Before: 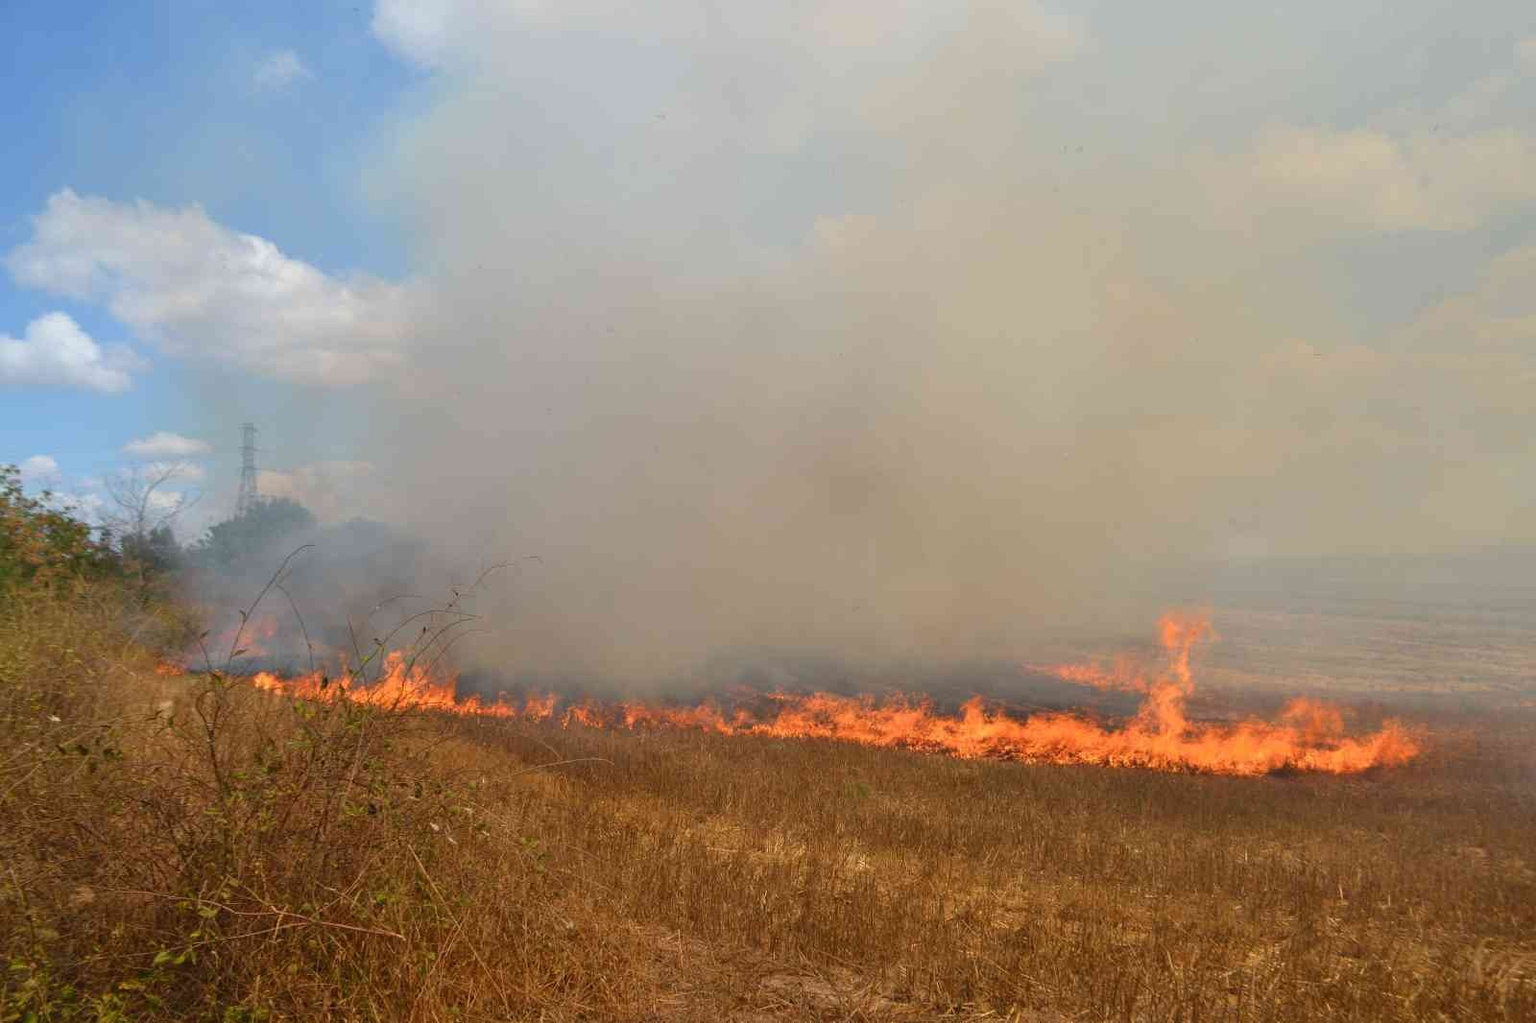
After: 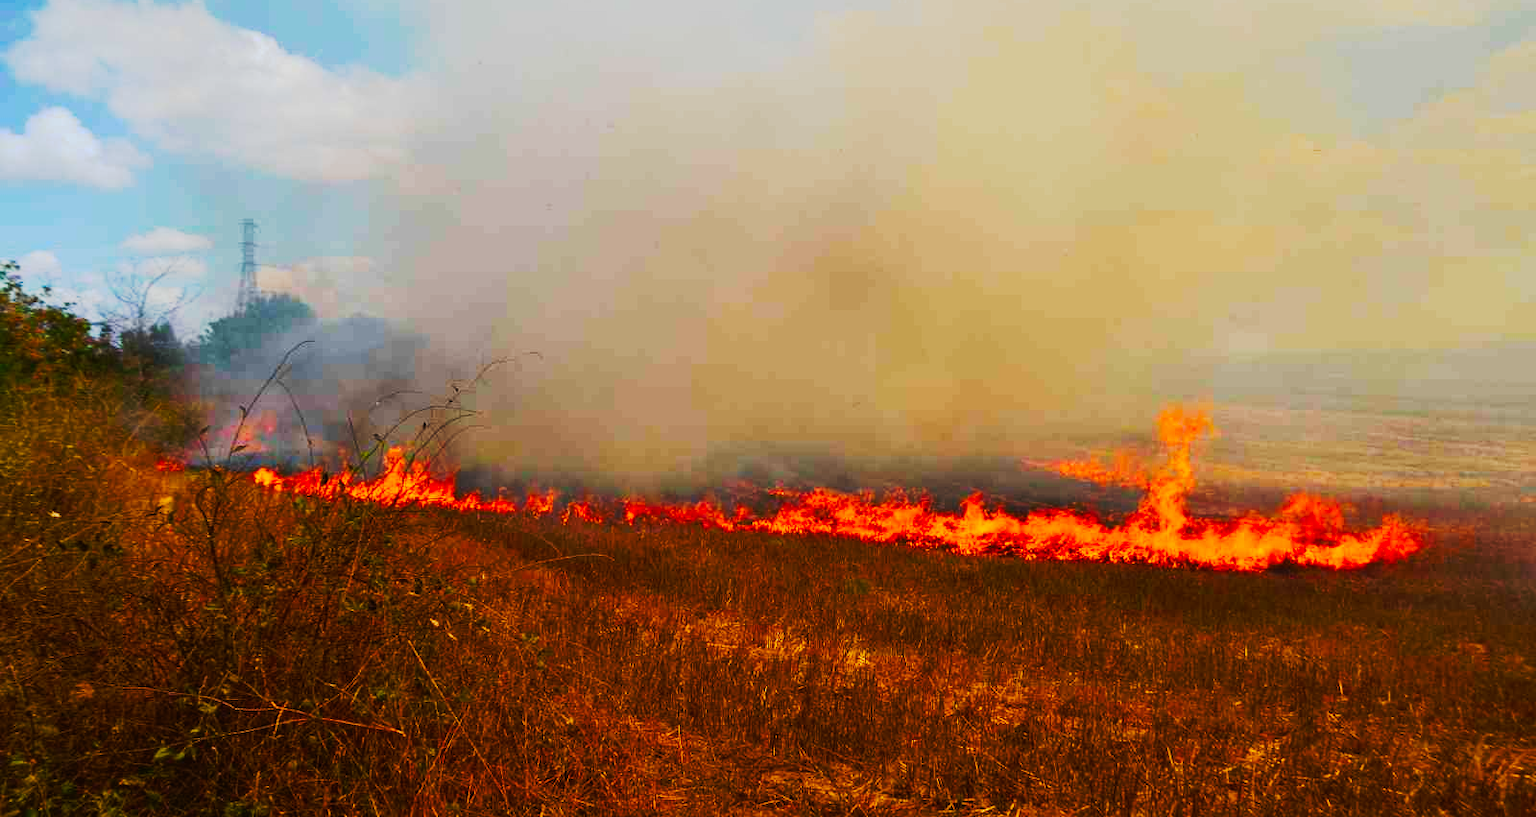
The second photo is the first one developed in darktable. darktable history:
color balance rgb: perceptual saturation grading › global saturation 30%, global vibrance 20%
crop and rotate: top 19.998%
tone curve: curves: ch0 [(0, 0) (0.003, 0.006) (0.011, 0.006) (0.025, 0.008) (0.044, 0.014) (0.069, 0.02) (0.1, 0.025) (0.136, 0.037) (0.177, 0.053) (0.224, 0.086) (0.277, 0.13) (0.335, 0.189) (0.399, 0.253) (0.468, 0.375) (0.543, 0.521) (0.623, 0.671) (0.709, 0.789) (0.801, 0.841) (0.898, 0.889) (1, 1)], preserve colors none
